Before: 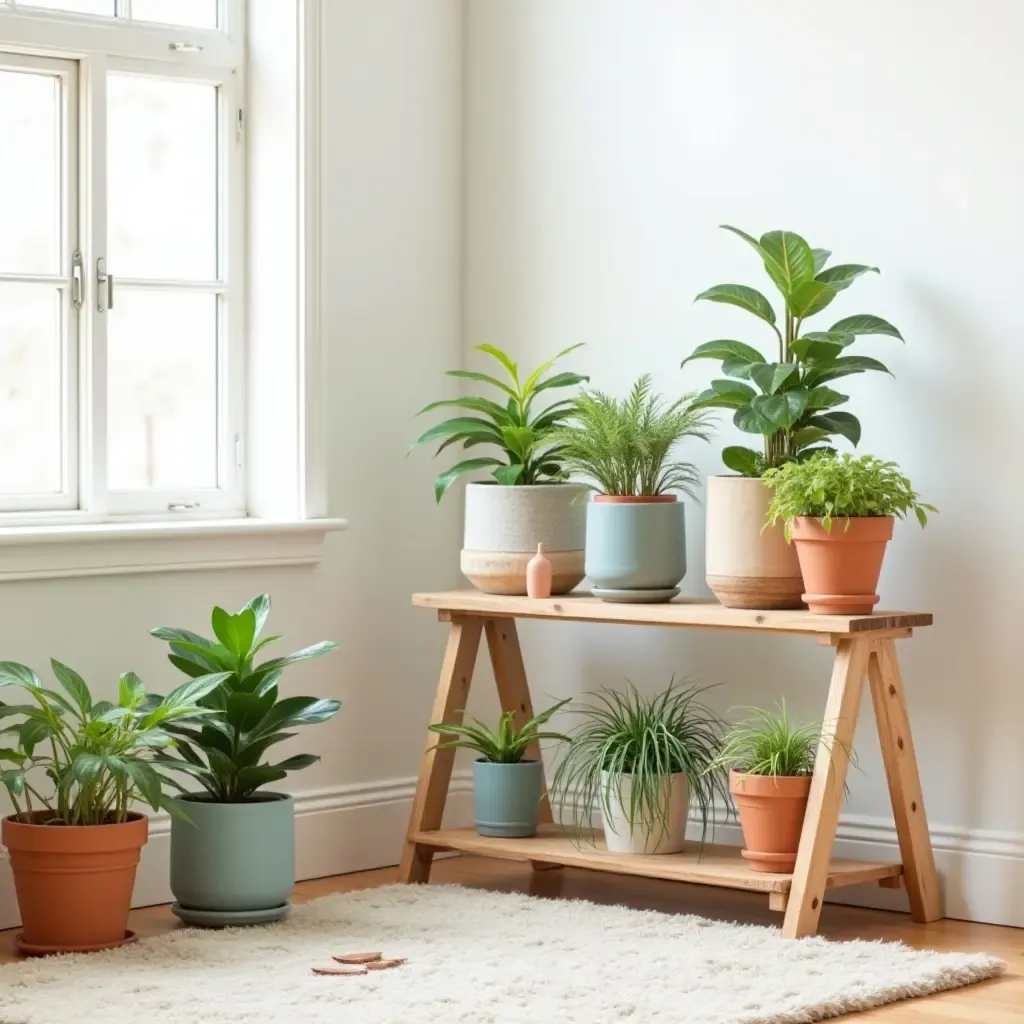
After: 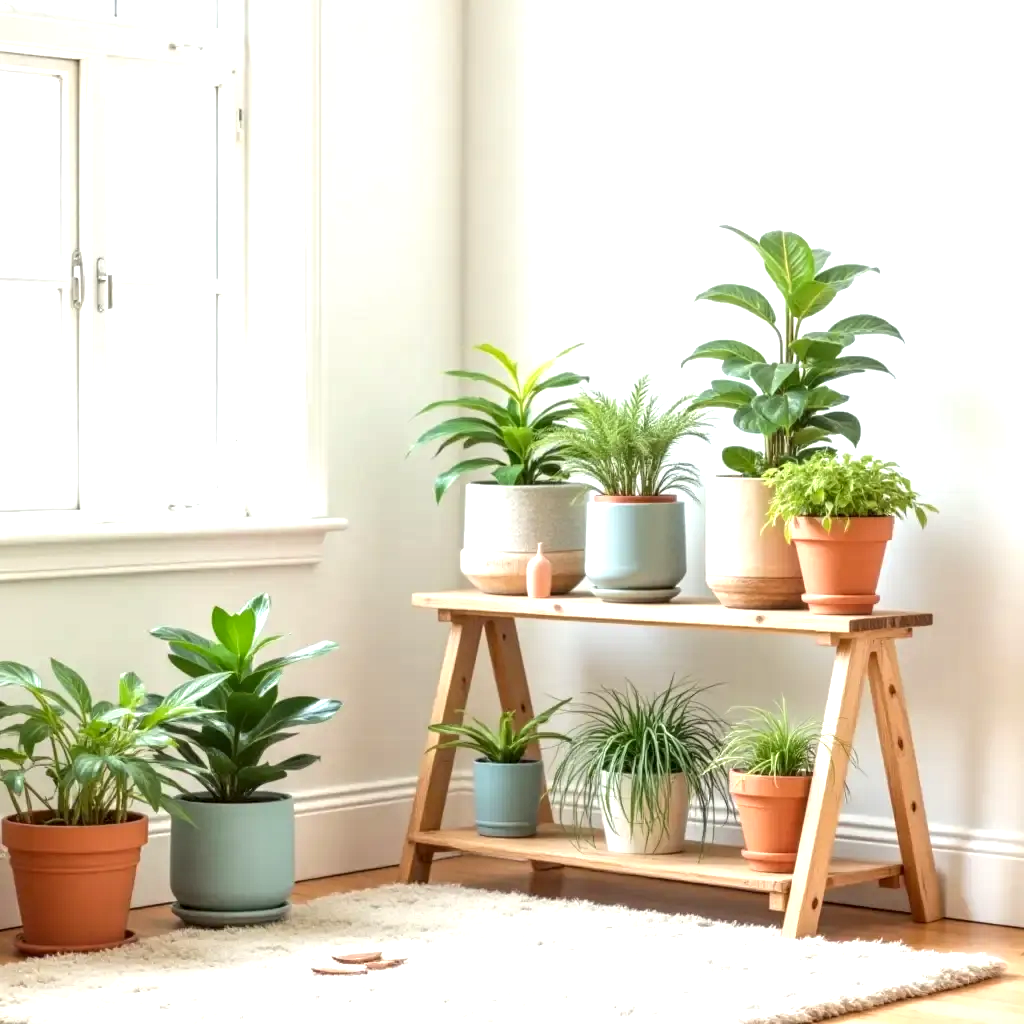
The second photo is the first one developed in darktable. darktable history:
exposure: black level correction 0, exposure 0.702 EV, compensate exposure bias true, compensate highlight preservation false
local contrast: detail 130%
tone equalizer: edges refinement/feathering 500, mask exposure compensation -1.57 EV, preserve details no
